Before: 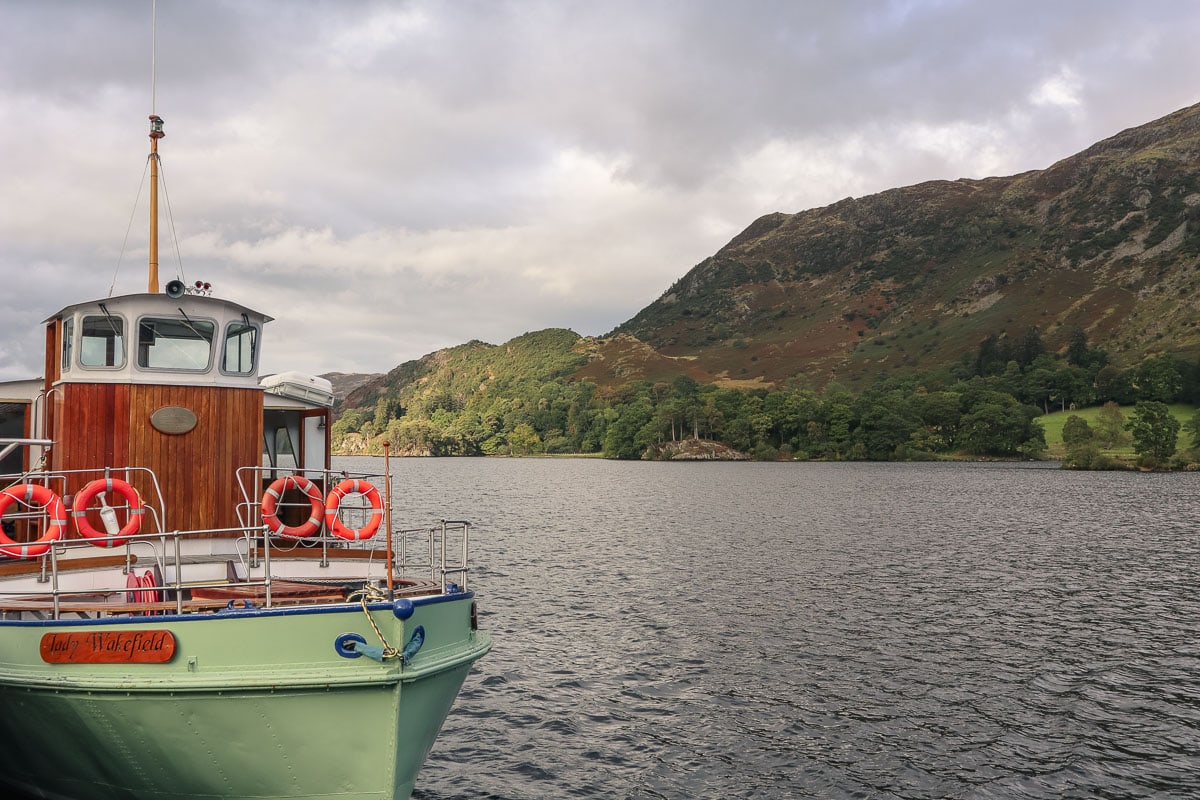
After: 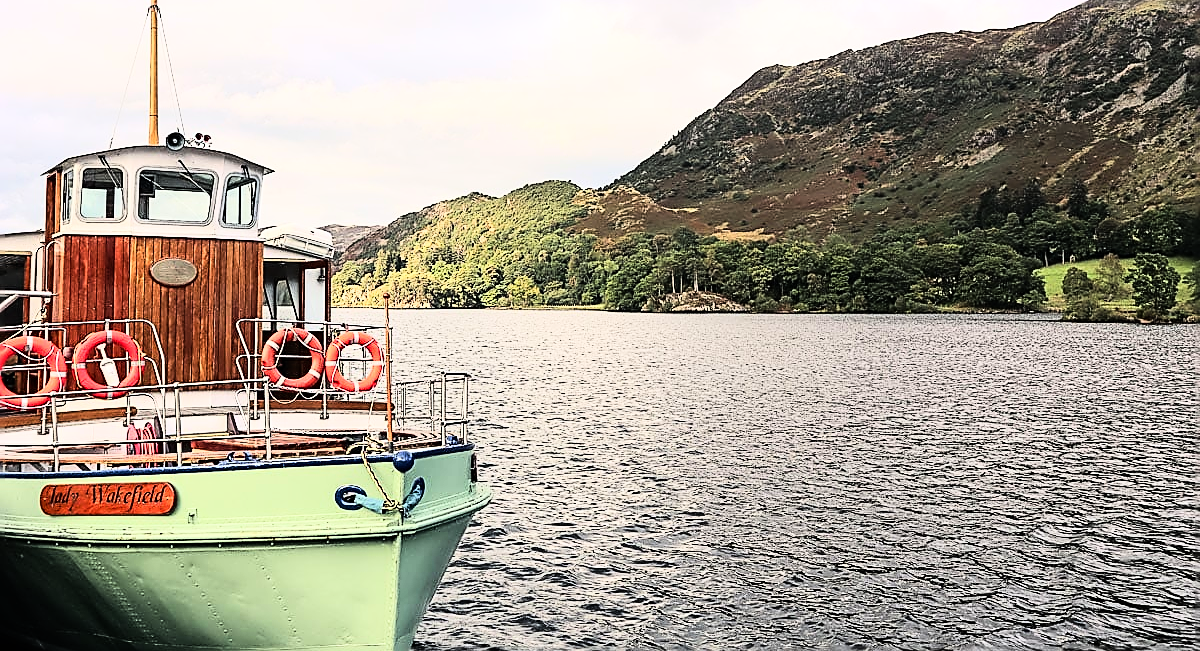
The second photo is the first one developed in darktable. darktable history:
rotate and perspective: automatic cropping original format, crop left 0, crop top 0
rgb curve: curves: ch0 [(0, 0) (0.21, 0.15) (0.24, 0.21) (0.5, 0.75) (0.75, 0.96) (0.89, 0.99) (1, 1)]; ch1 [(0, 0.02) (0.21, 0.13) (0.25, 0.2) (0.5, 0.67) (0.75, 0.9) (0.89, 0.97) (1, 1)]; ch2 [(0, 0.02) (0.21, 0.13) (0.25, 0.2) (0.5, 0.67) (0.75, 0.9) (0.89, 0.97) (1, 1)], compensate middle gray true
crop and rotate: top 18.507%
sharpen: radius 1.685, amount 1.294
